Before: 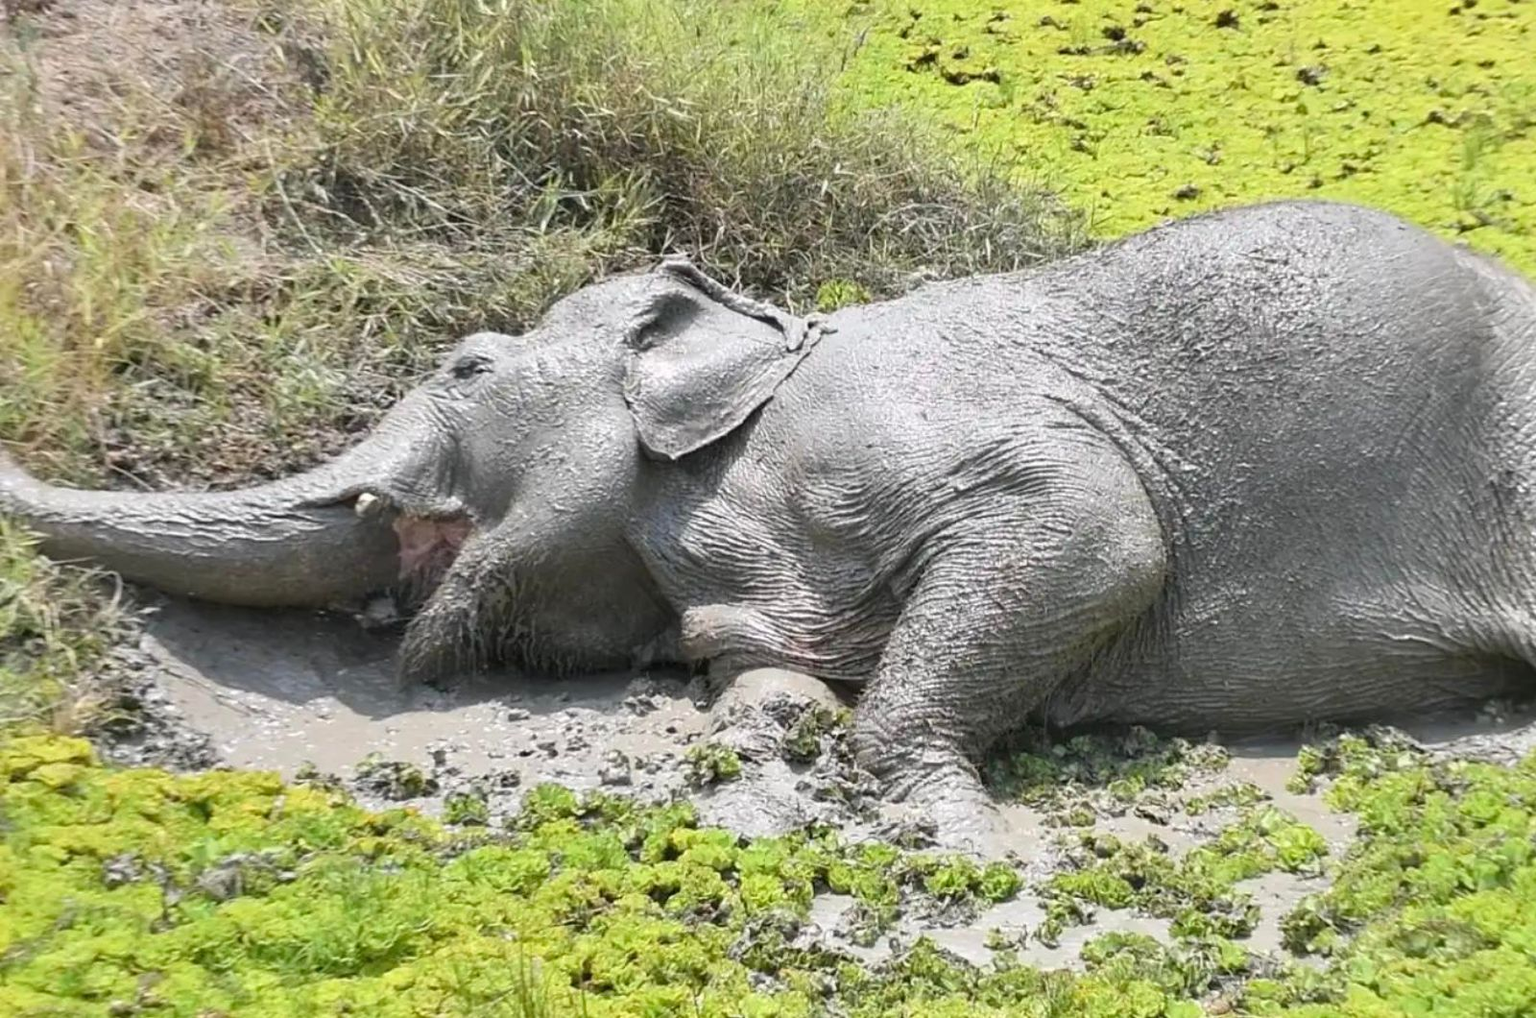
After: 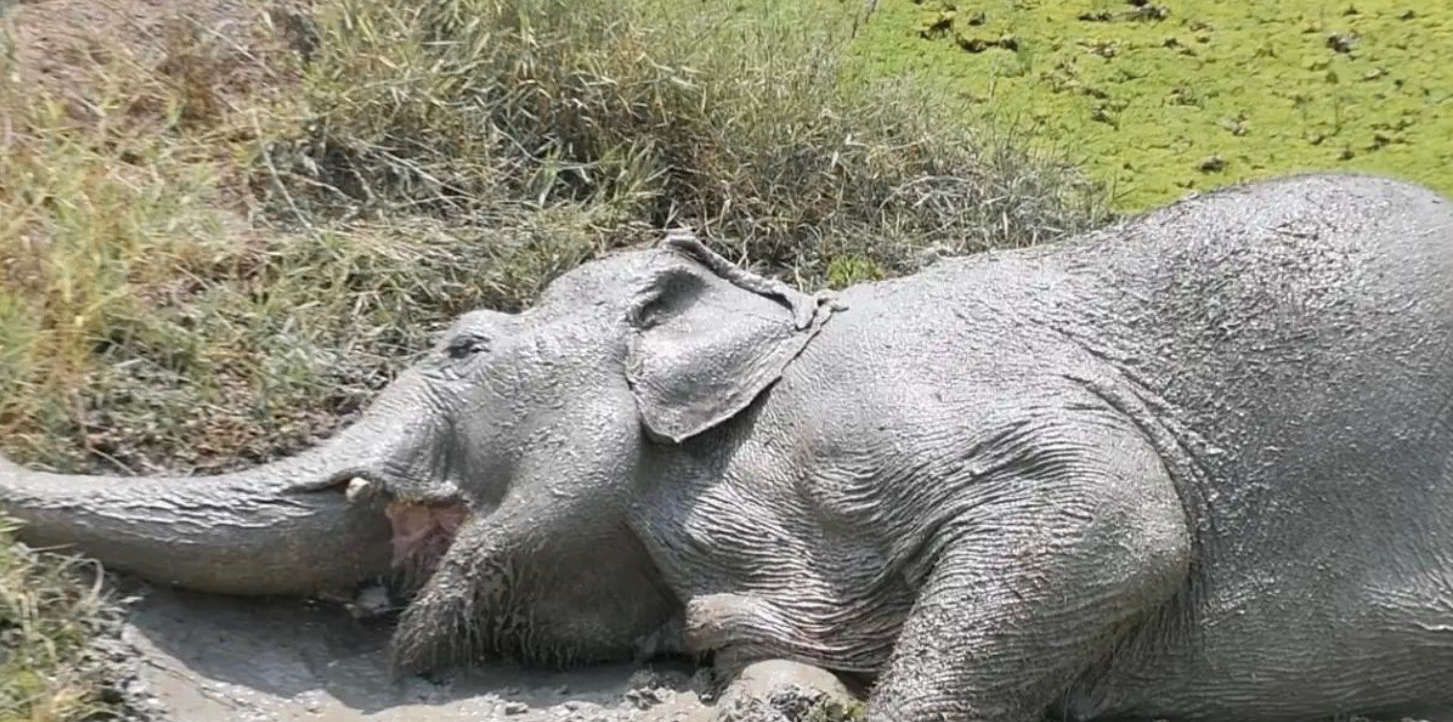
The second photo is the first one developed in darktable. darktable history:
crop: left 1.523%, top 3.42%, right 7.619%, bottom 28.45%
color zones: curves: ch0 [(0.11, 0.396) (0.195, 0.36) (0.25, 0.5) (0.303, 0.412) (0.357, 0.544) (0.75, 0.5) (0.967, 0.328)]; ch1 [(0, 0.468) (0.112, 0.512) (0.202, 0.6) (0.25, 0.5) (0.307, 0.352) (0.357, 0.544) (0.75, 0.5) (0.963, 0.524)]
